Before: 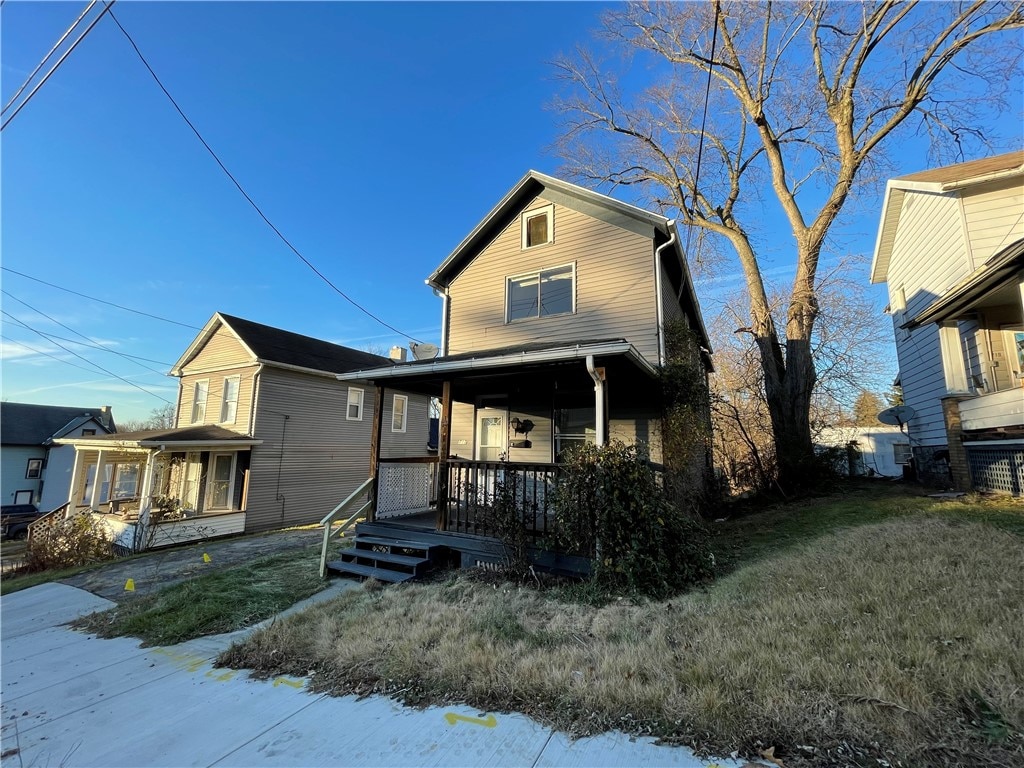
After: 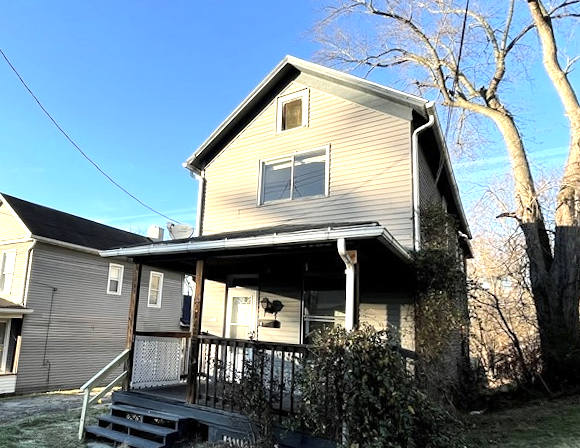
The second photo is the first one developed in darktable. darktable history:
exposure: exposure 1.089 EV, compensate highlight preservation false
crop: left 16.202%, top 11.208%, right 26.045%, bottom 20.557%
vibrance: vibrance 67%
rotate and perspective: rotation 1.69°, lens shift (vertical) -0.023, lens shift (horizontal) -0.291, crop left 0.025, crop right 0.988, crop top 0.092, crop bottom 0.842
contrast brightness saturation: contrast 0.1, saturation -0.3
